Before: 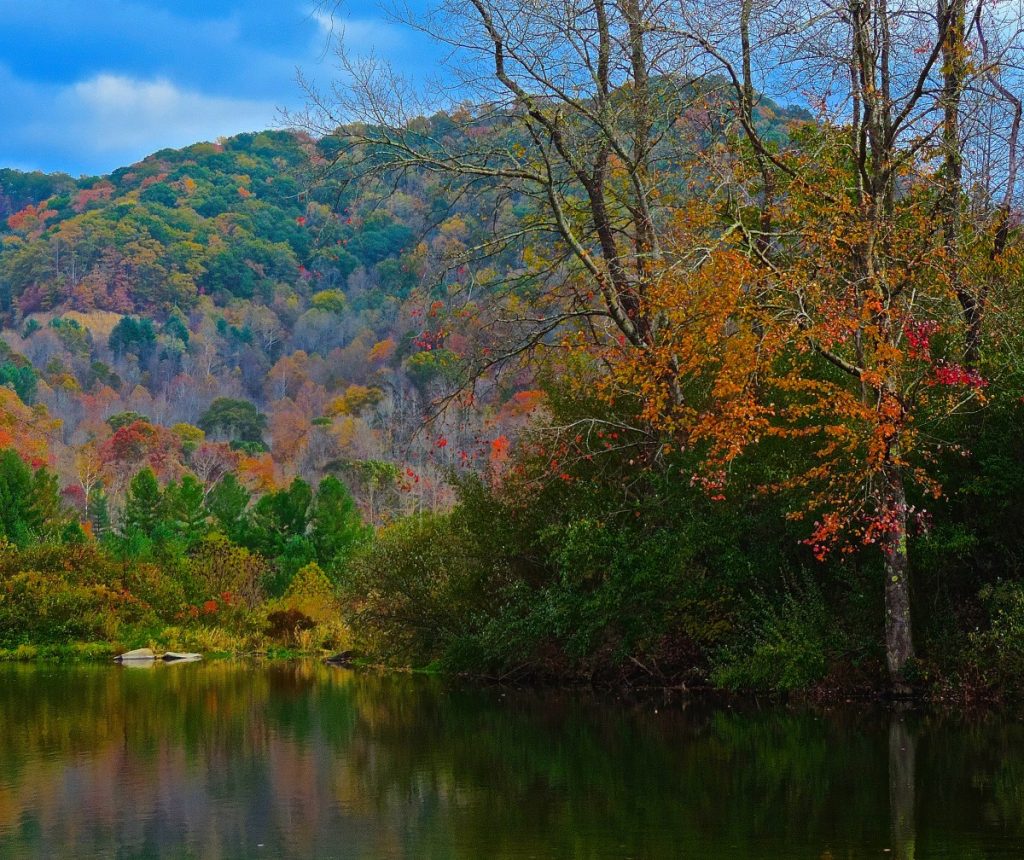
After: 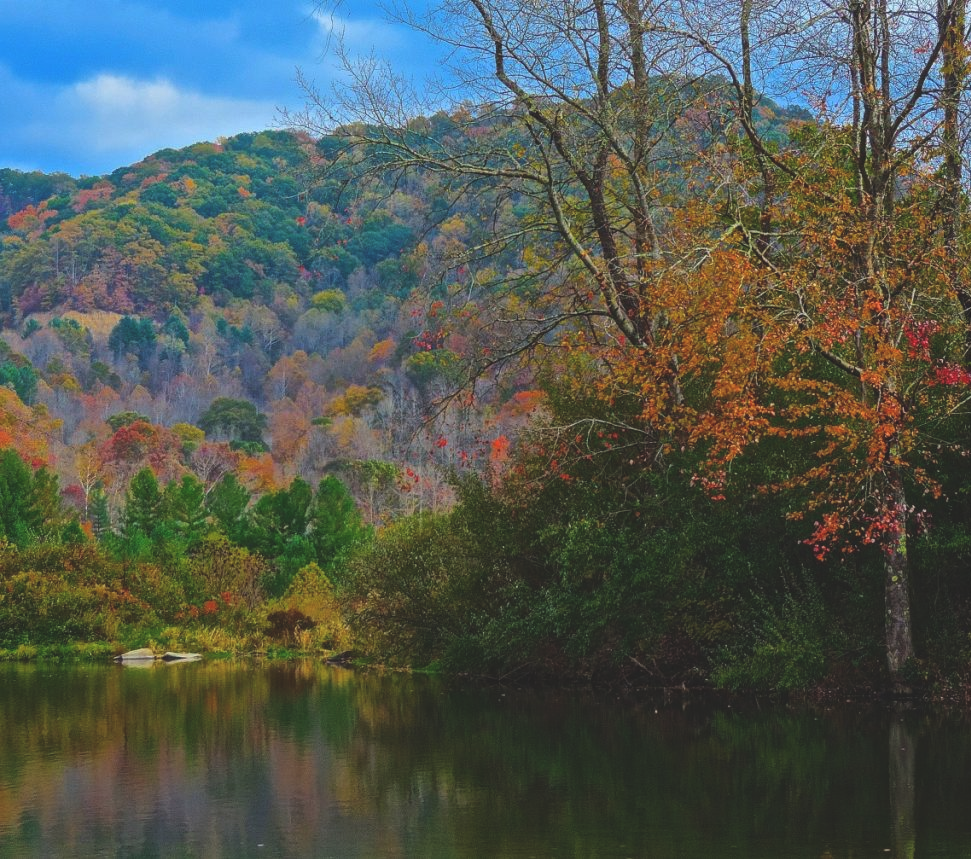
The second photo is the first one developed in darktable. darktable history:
crop and rotate: right 5.167%
exposure: black level correction -0.015, compensate highlight preservation false
local contrast: detail 110%
